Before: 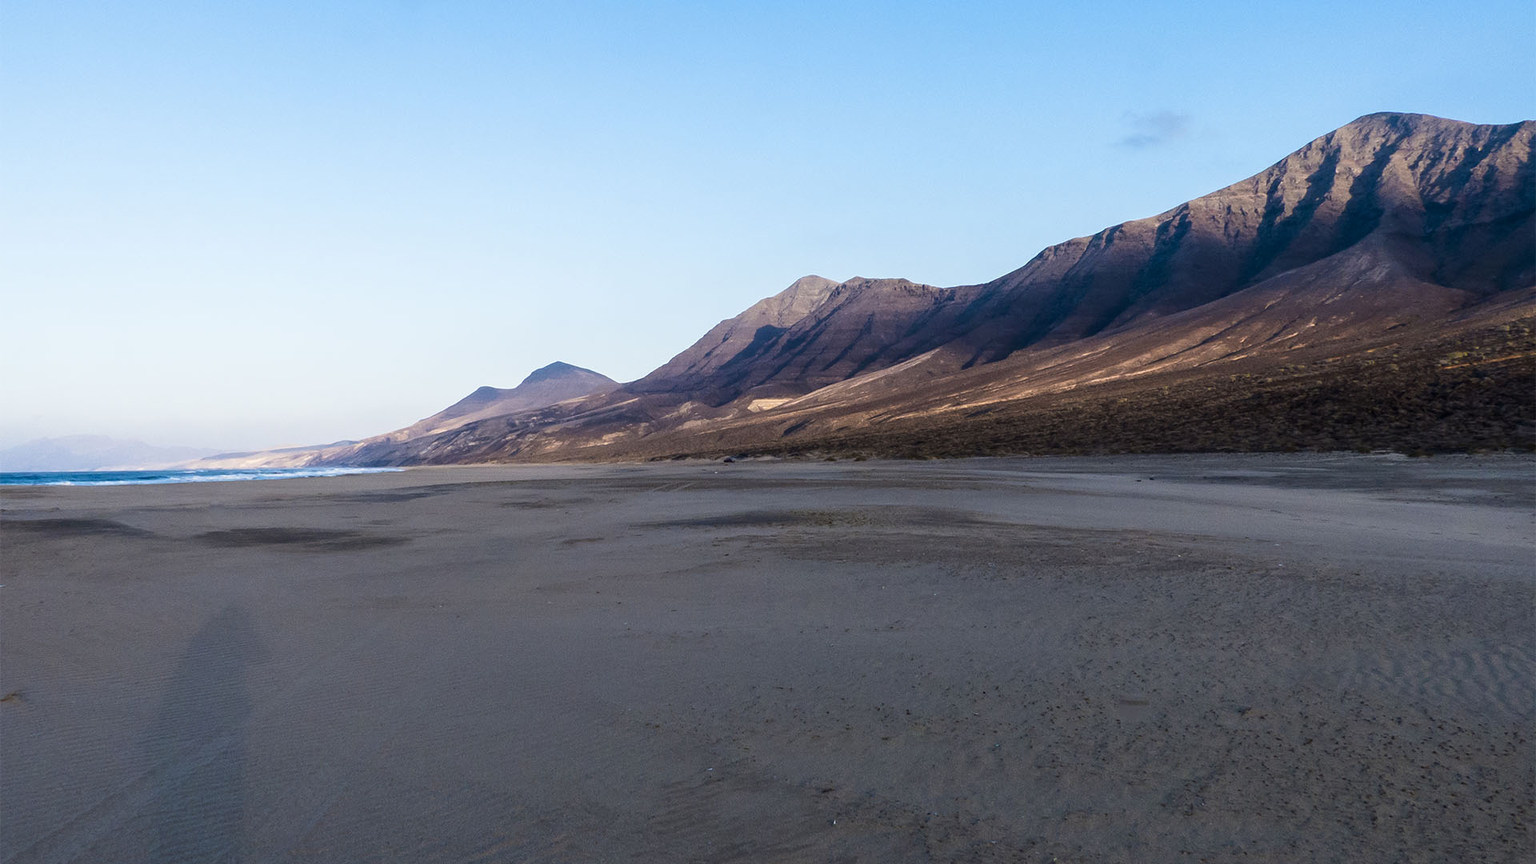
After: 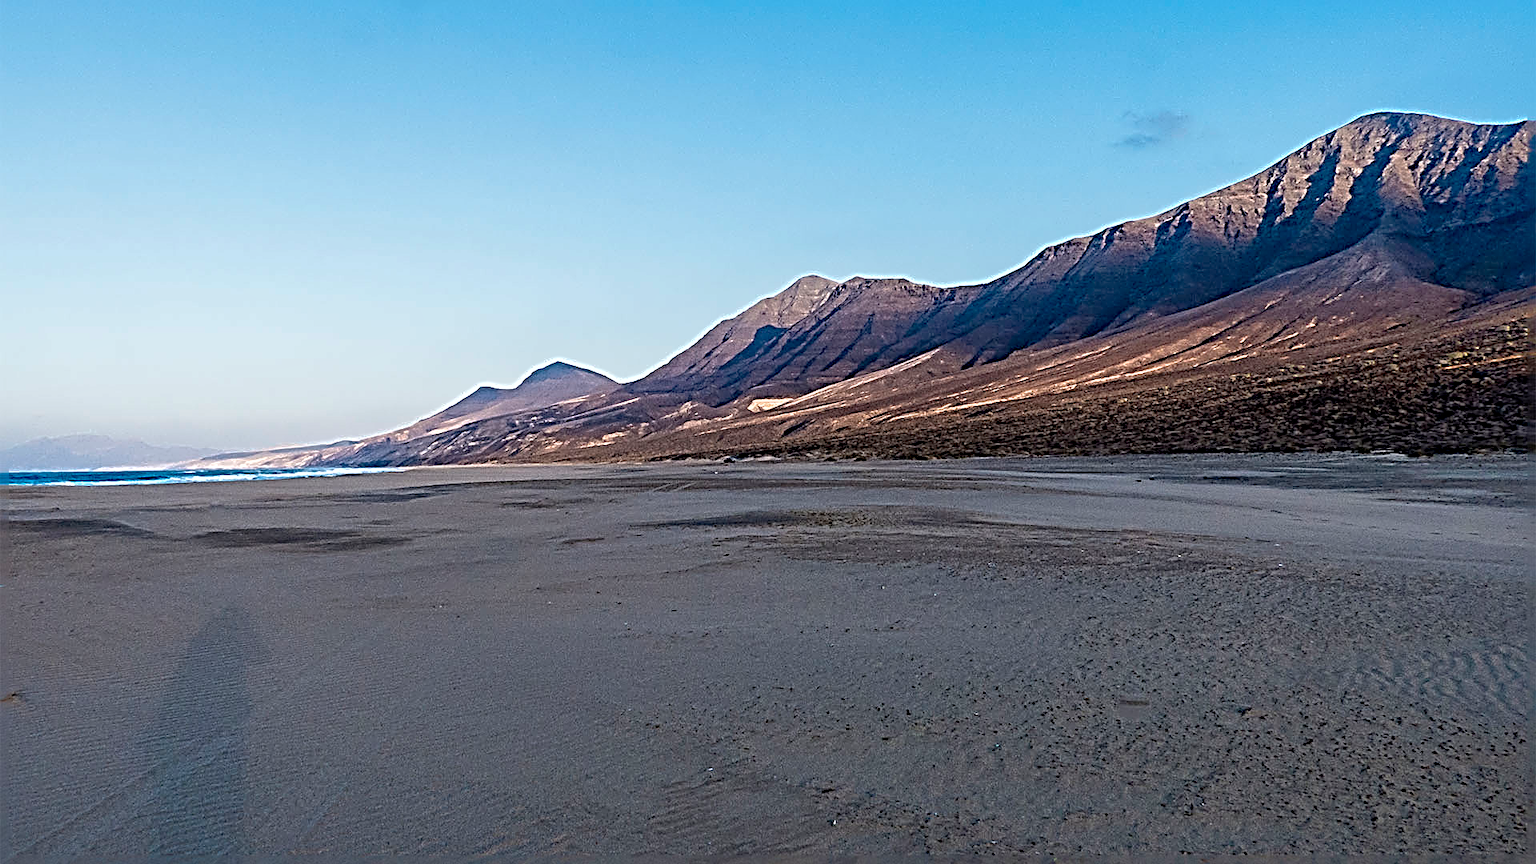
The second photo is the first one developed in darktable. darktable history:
shadows and highlights: on, module defaults
sharpen: radius 4.028, amount 1.994
